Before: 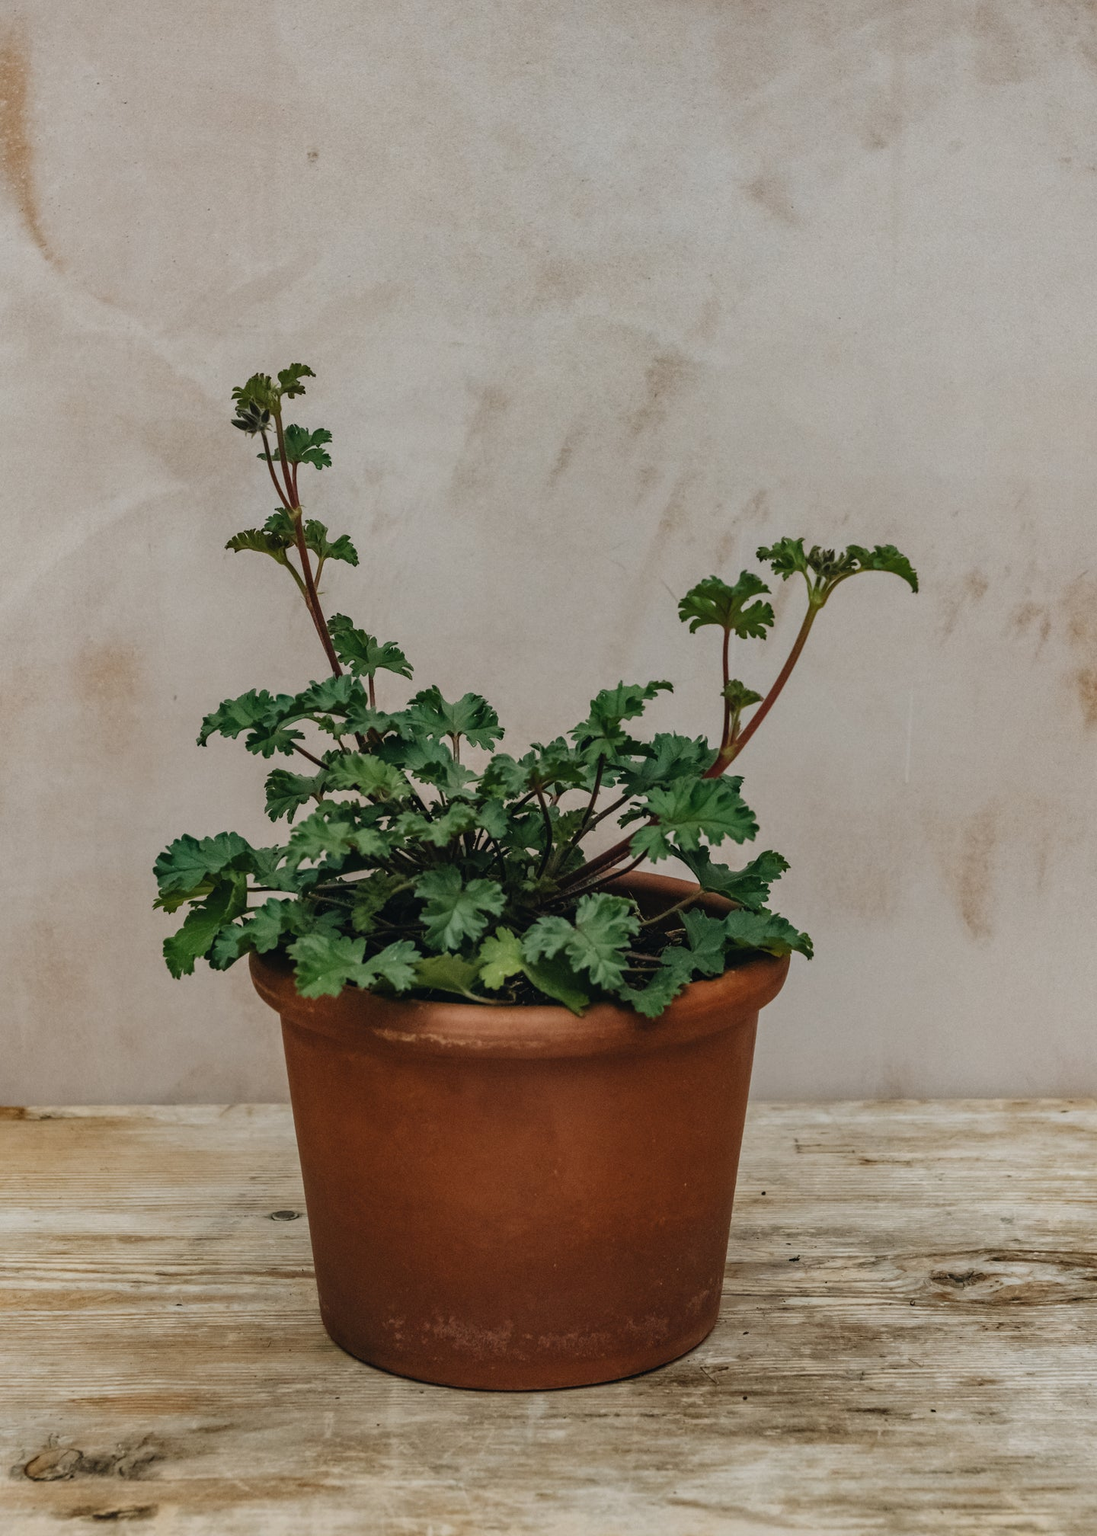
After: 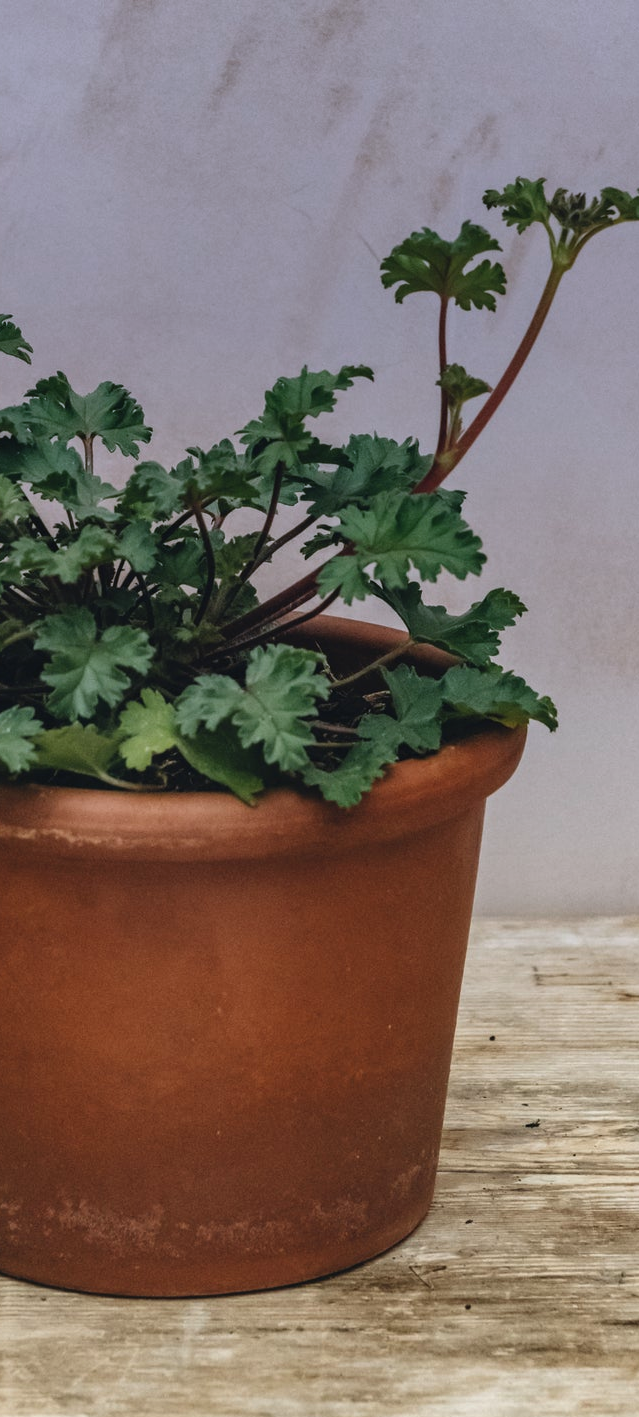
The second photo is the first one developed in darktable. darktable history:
crop: left 35.432%, top 26.233%, right 20.145%, bottom 3.432%
graduated density: hue 238.83°, saturation 50%
exposure: black level correction -0.002, exposure 0.54 EV, compensate highlight preservation false
